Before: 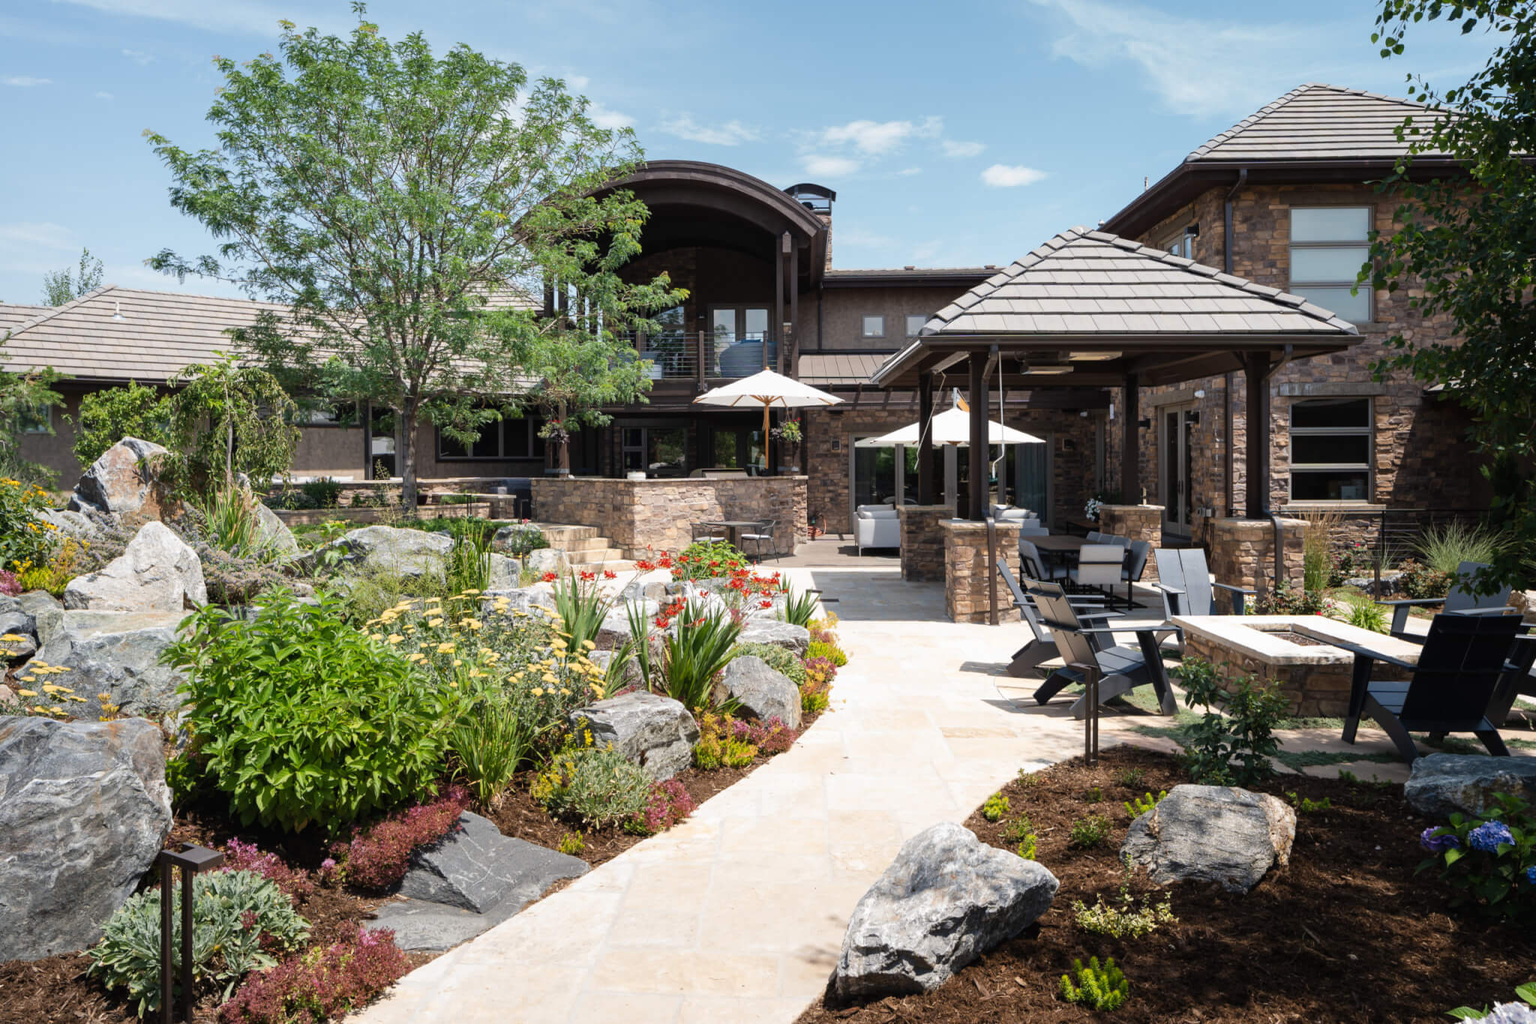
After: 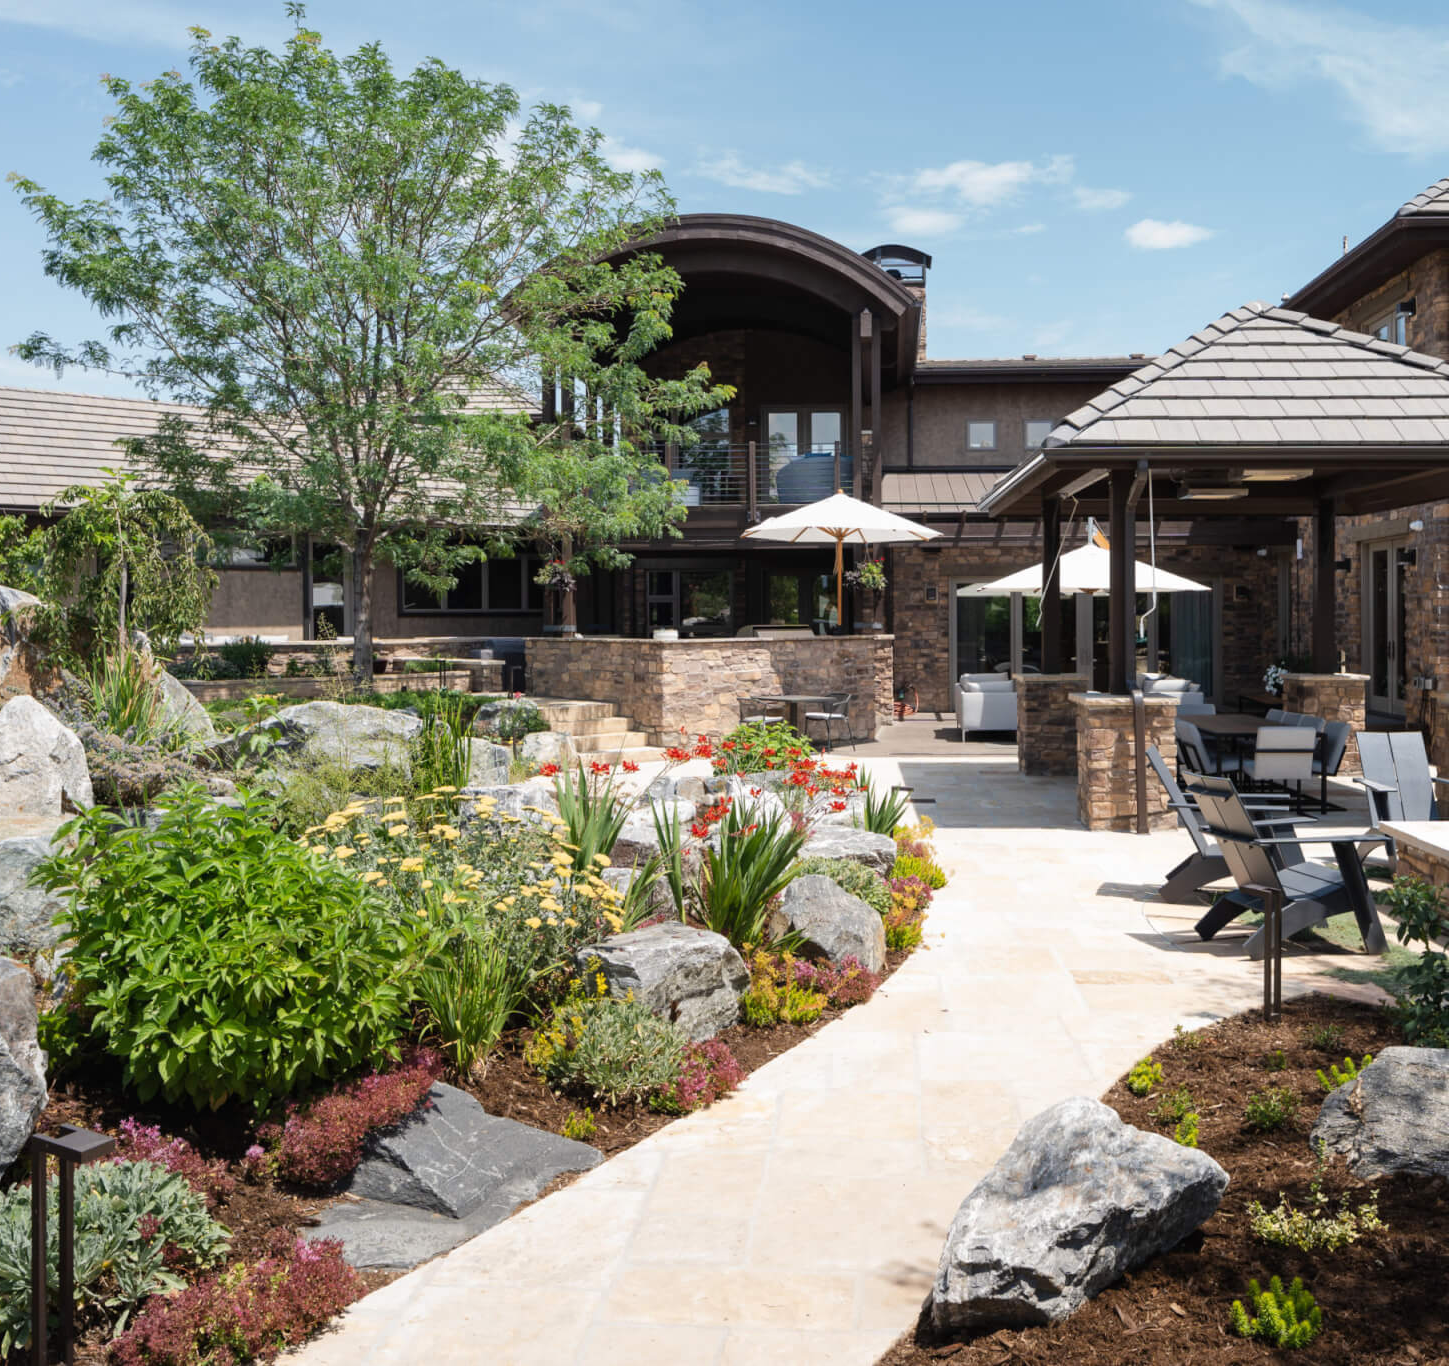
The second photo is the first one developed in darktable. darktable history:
crop and rotate: left 8.95%, right 20.257%
